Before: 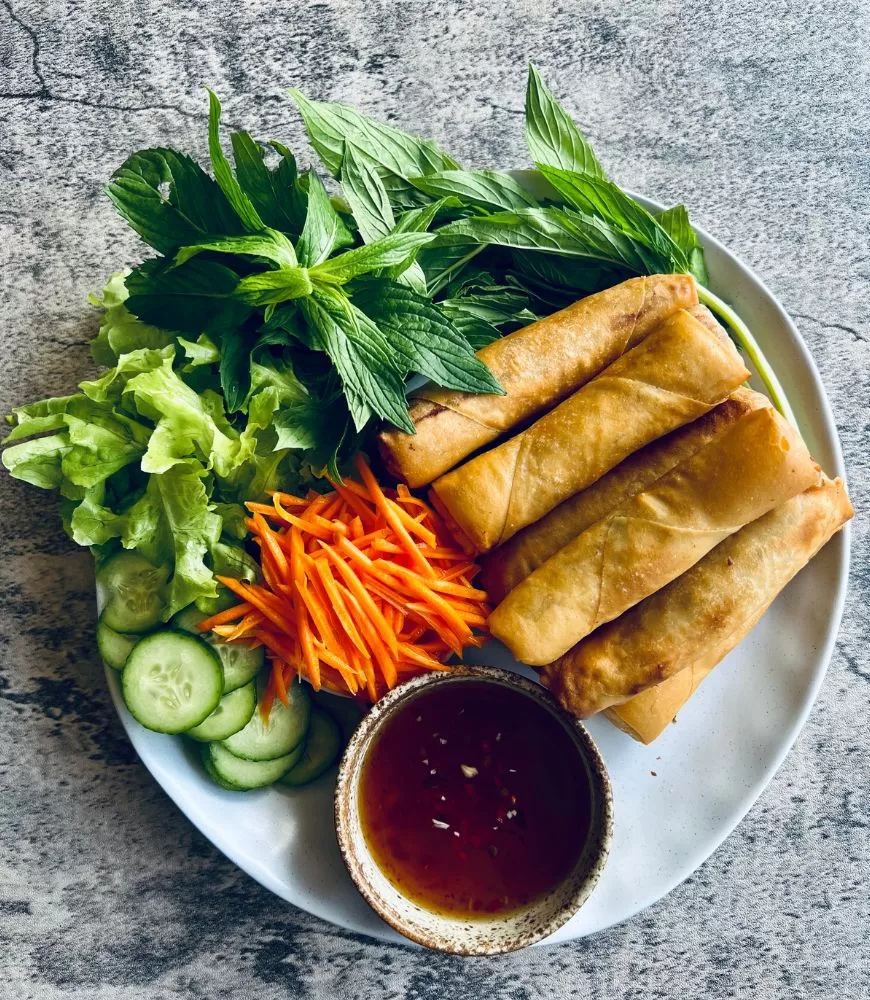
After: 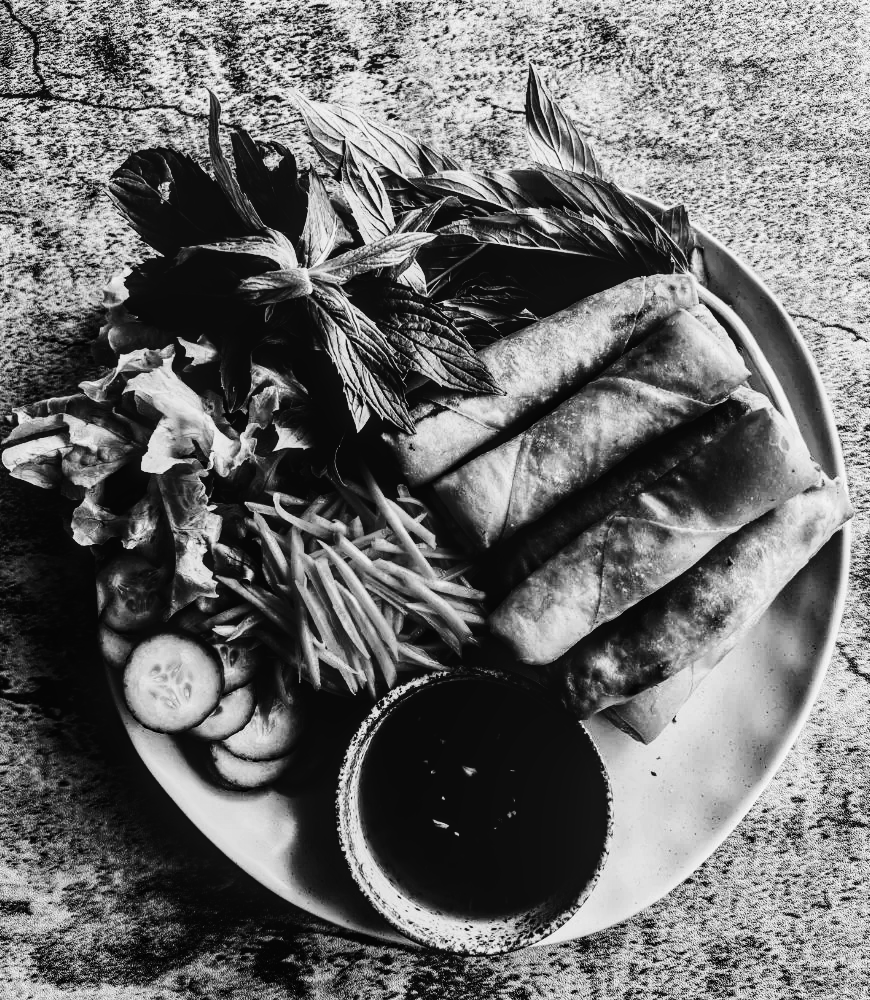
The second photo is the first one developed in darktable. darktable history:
white balance: red 1.045, blue 0.932
tone curve: curves: ch0 [(0, 0) (0.004, 0) (0.133, 0.071) (0.325, 0.456) (0.832, 0.957) (1, 1)], color space Lab, linked channels, preserve colors none
local contrast: detail 117%
contrast brightness saturation: contrast -0.03, brightness -0.59, saturation -1
